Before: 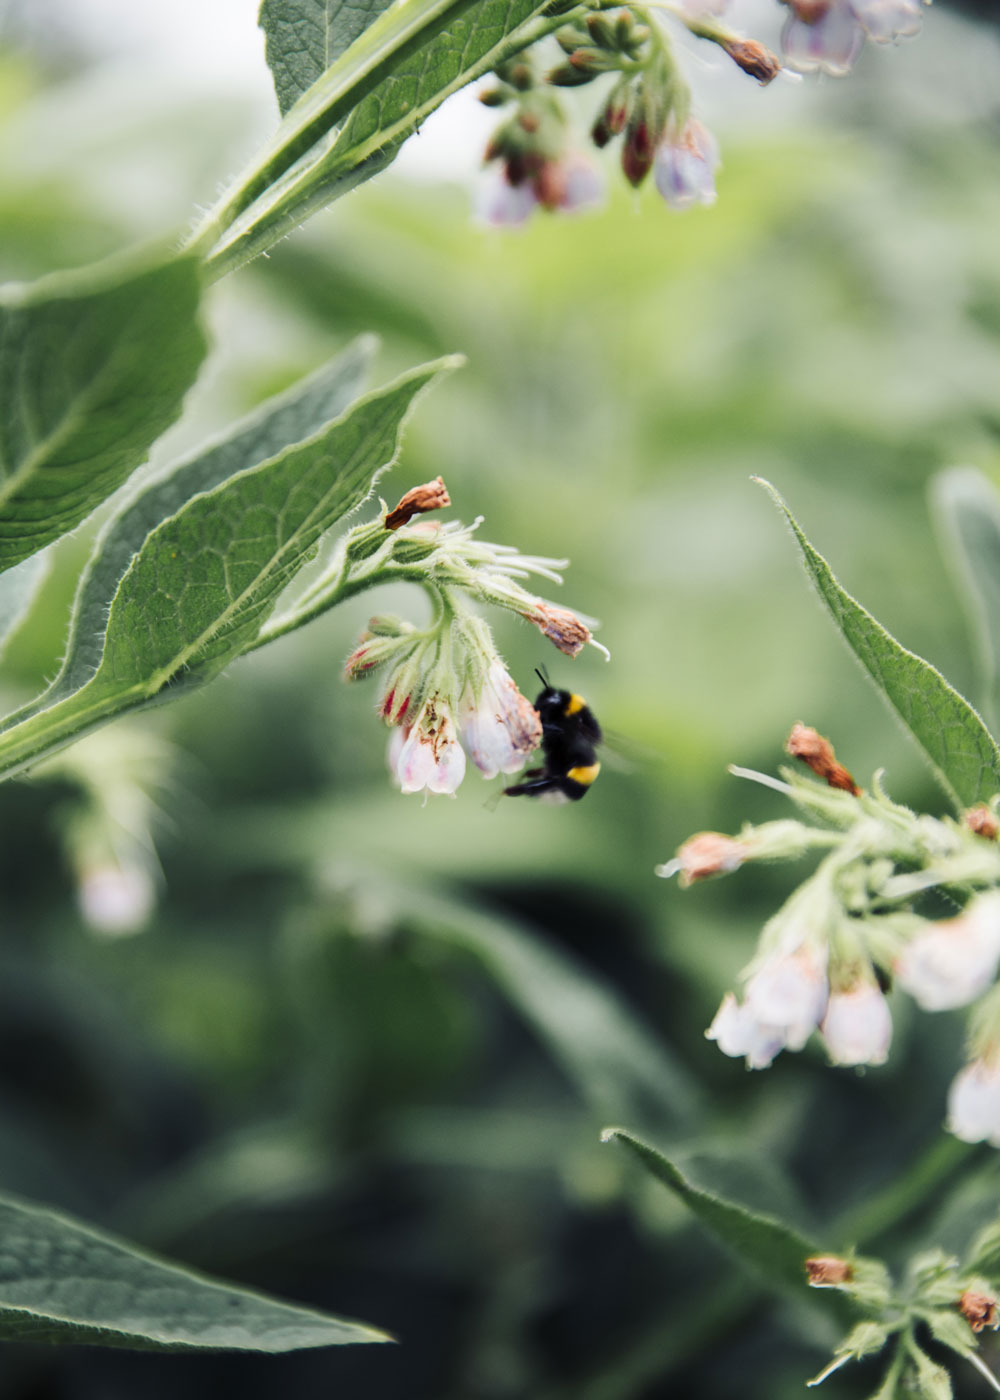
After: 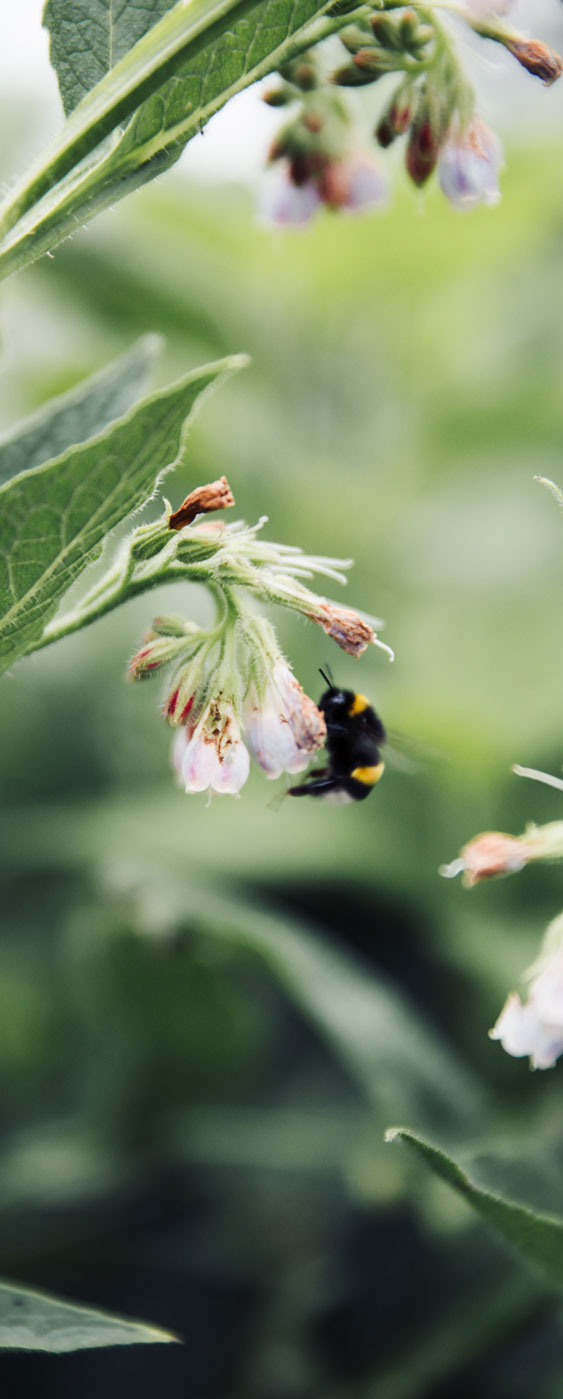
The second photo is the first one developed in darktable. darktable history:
crop: left 21.646%, right 22.053%, bottom 0.005%
